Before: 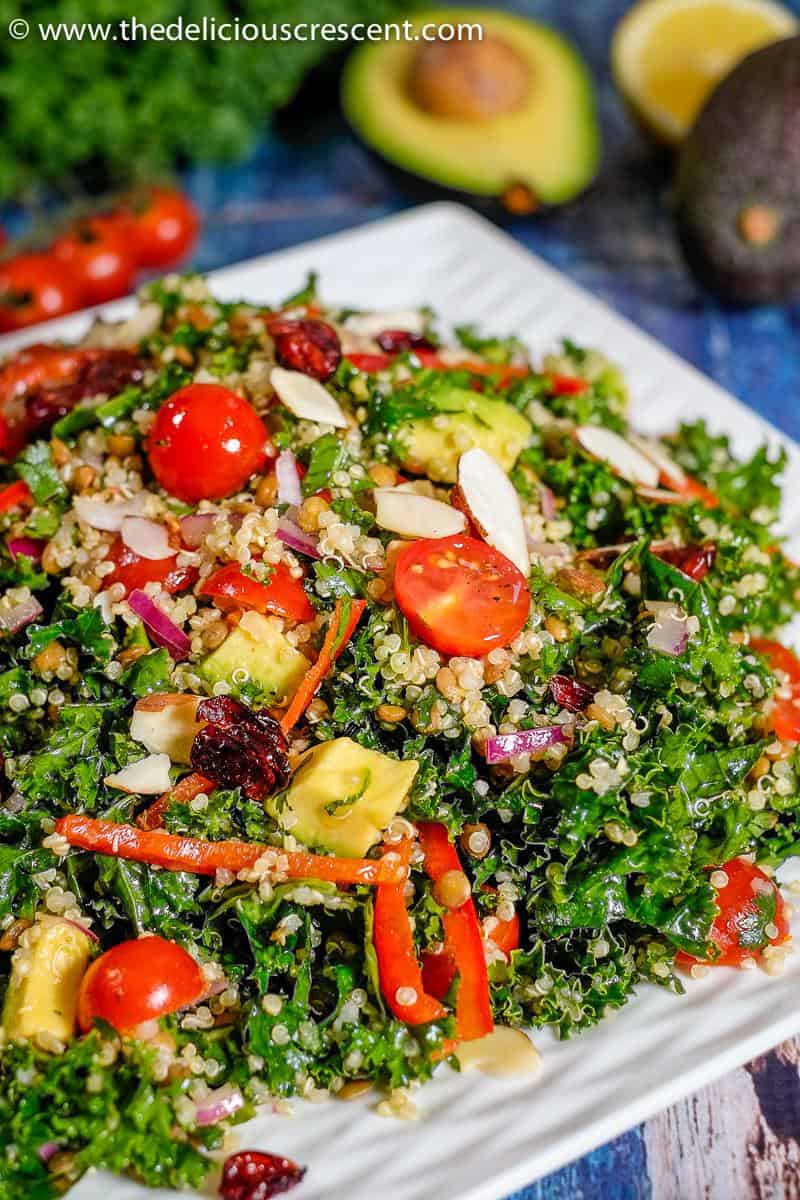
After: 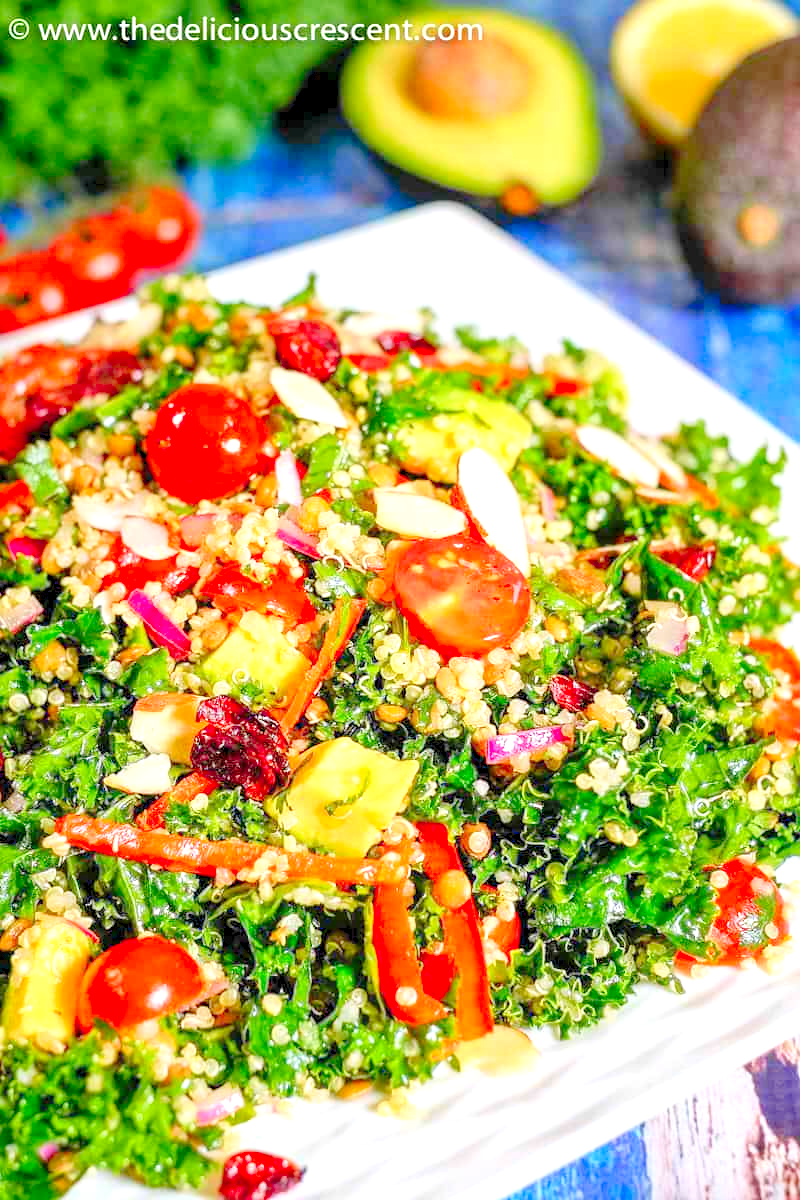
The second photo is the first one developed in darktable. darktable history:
exposure: exposure 0.127 EV, compensate highlight preservation false
levels: levels [0.008, 0.318, 0.836]
